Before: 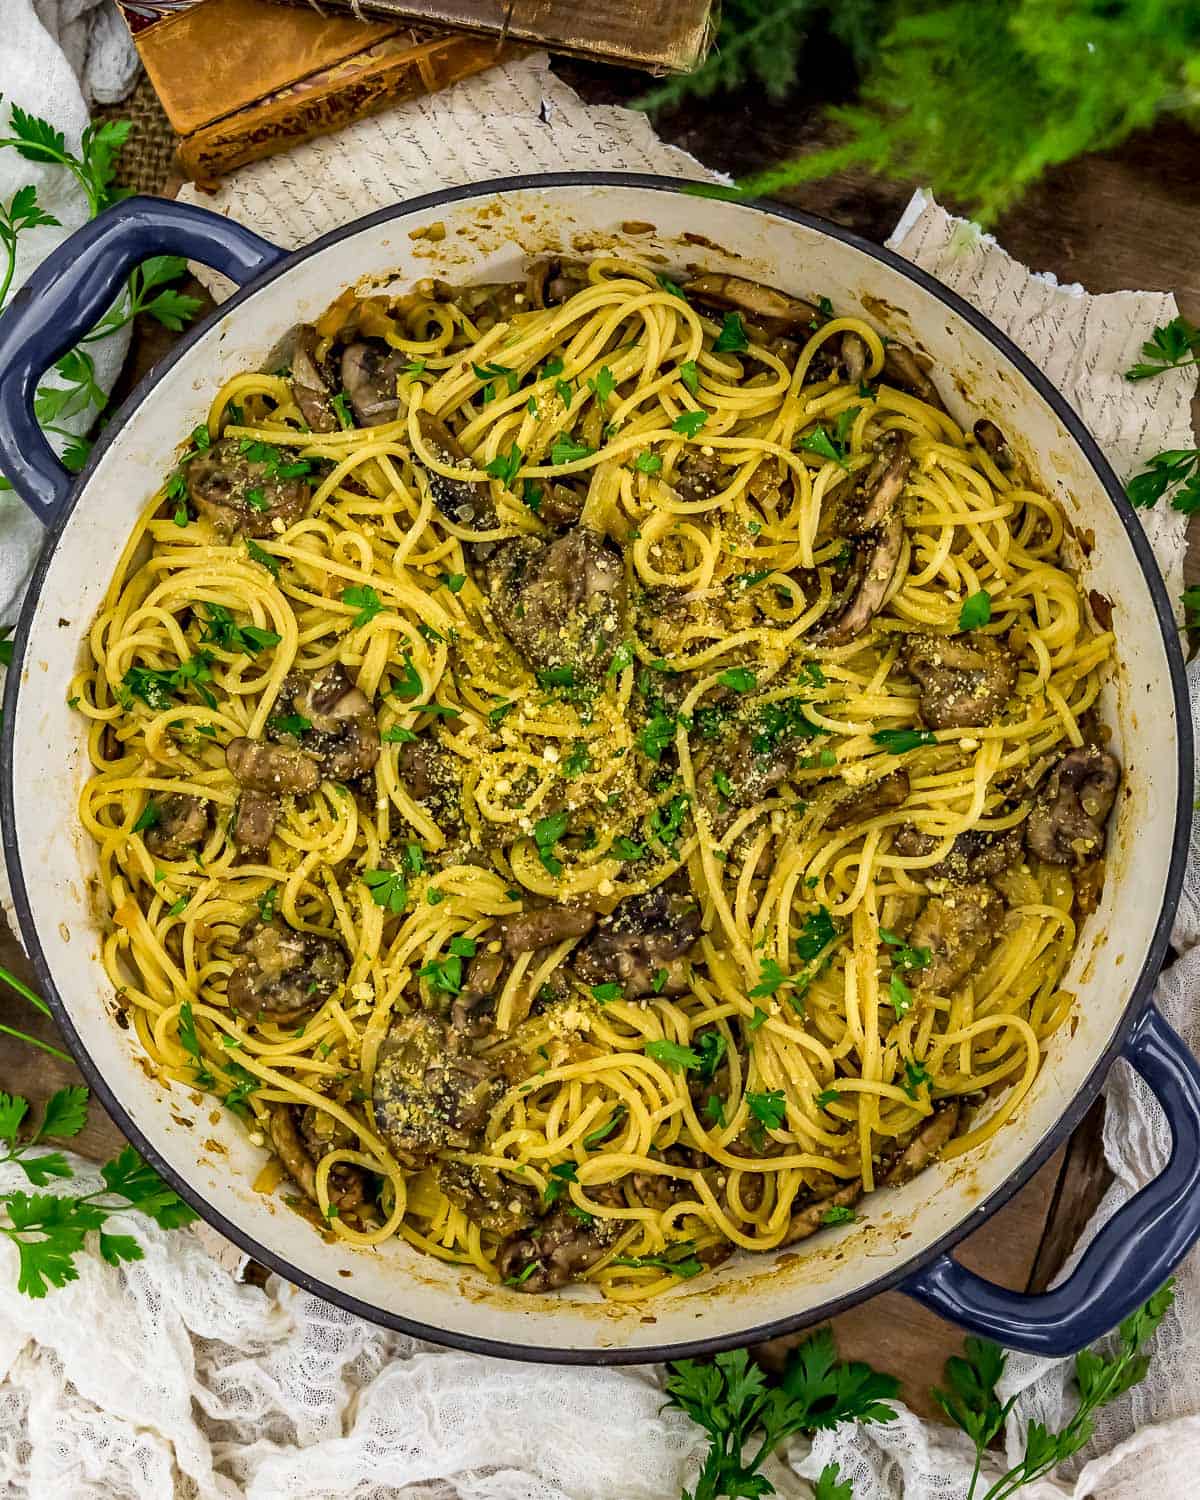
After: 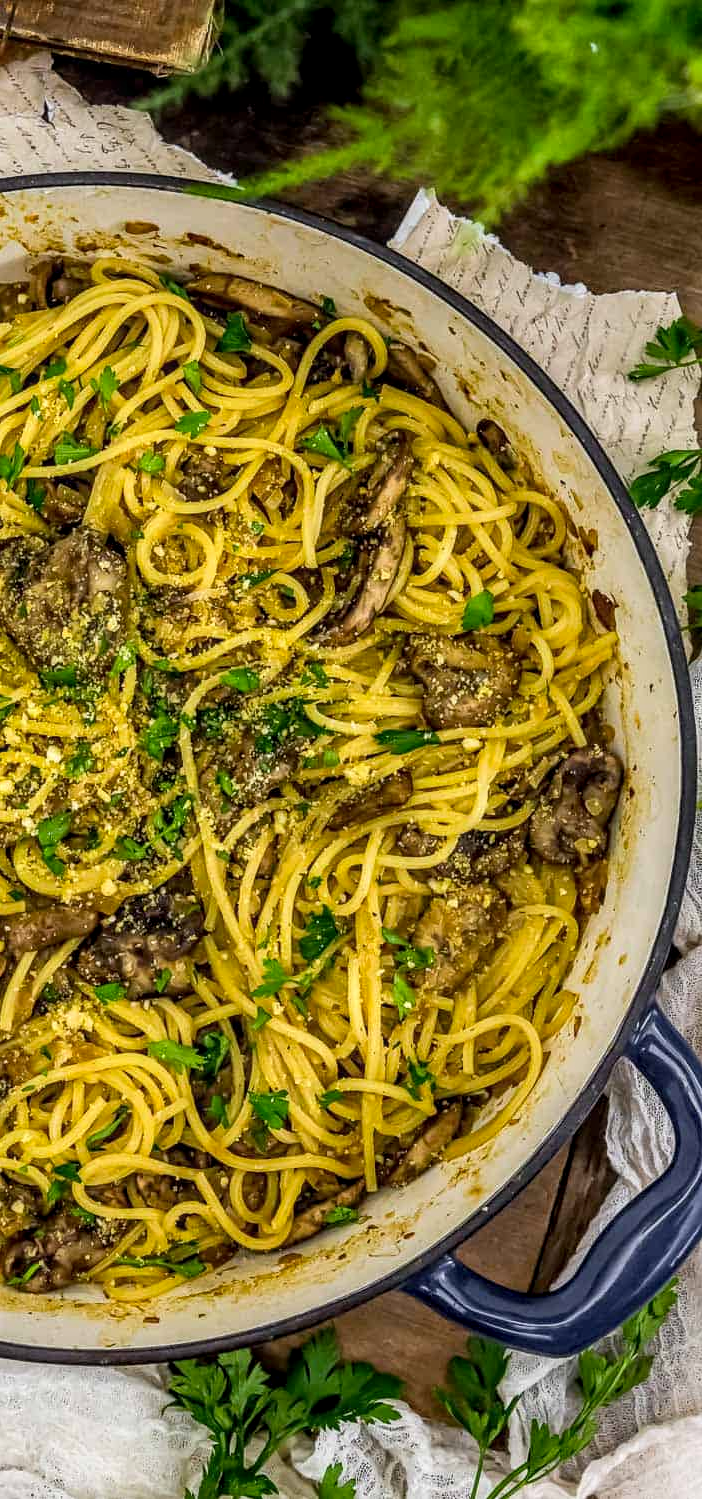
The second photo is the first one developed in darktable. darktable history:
exposure: exposure -0.044 EV, compensate exposure bias true, compensate highlight preservation false
crop: left 41.453%
color zones: curves: ch0 [(0, 0.5) (0.125, 0.4) (0.25, 0.5) (0.375, 0.4) (0.5, 0.4) (0.625, 0.35) (0.75, 0.35) (0.875, 0.5)]; ch1 [(0, 0.35) (0.125, 0.45) (0.25, 0.35) (0.375, 0.35) (0.5, 0.35) (0.625, 0.35) (0.75, 0.45) (0.875, 0.35)]; ch2 [(0, 0.6) (0.125, 0.5) (0.25, 0.5) (0.375, 0.6) (0.5, 0.6) (0.625, 0.5) (0.75, 0.5) (0.875, 0.5)], mix -121.09%
local contrast: on, module defaults
base curve: curves: ch0 [(0, 0) (0.472, 0.508) (1, 1)]
